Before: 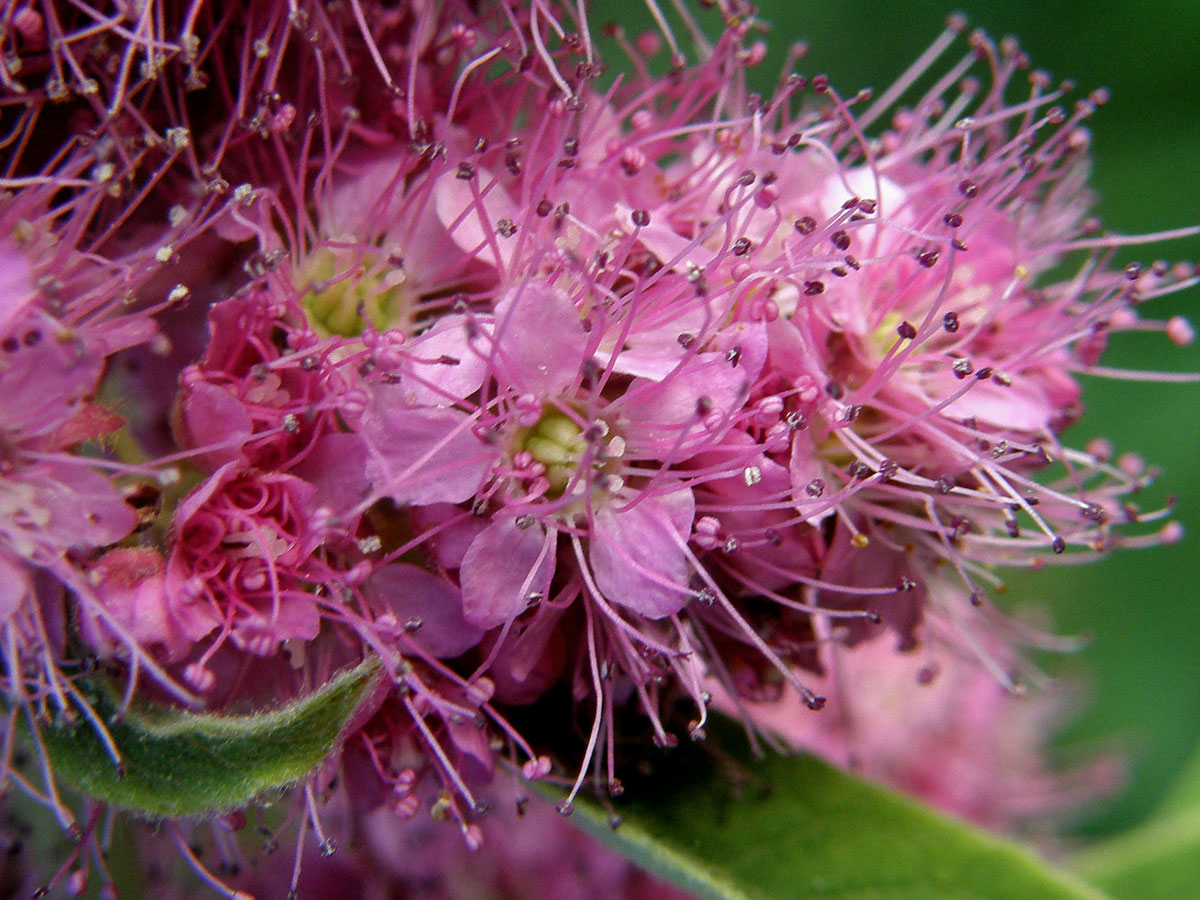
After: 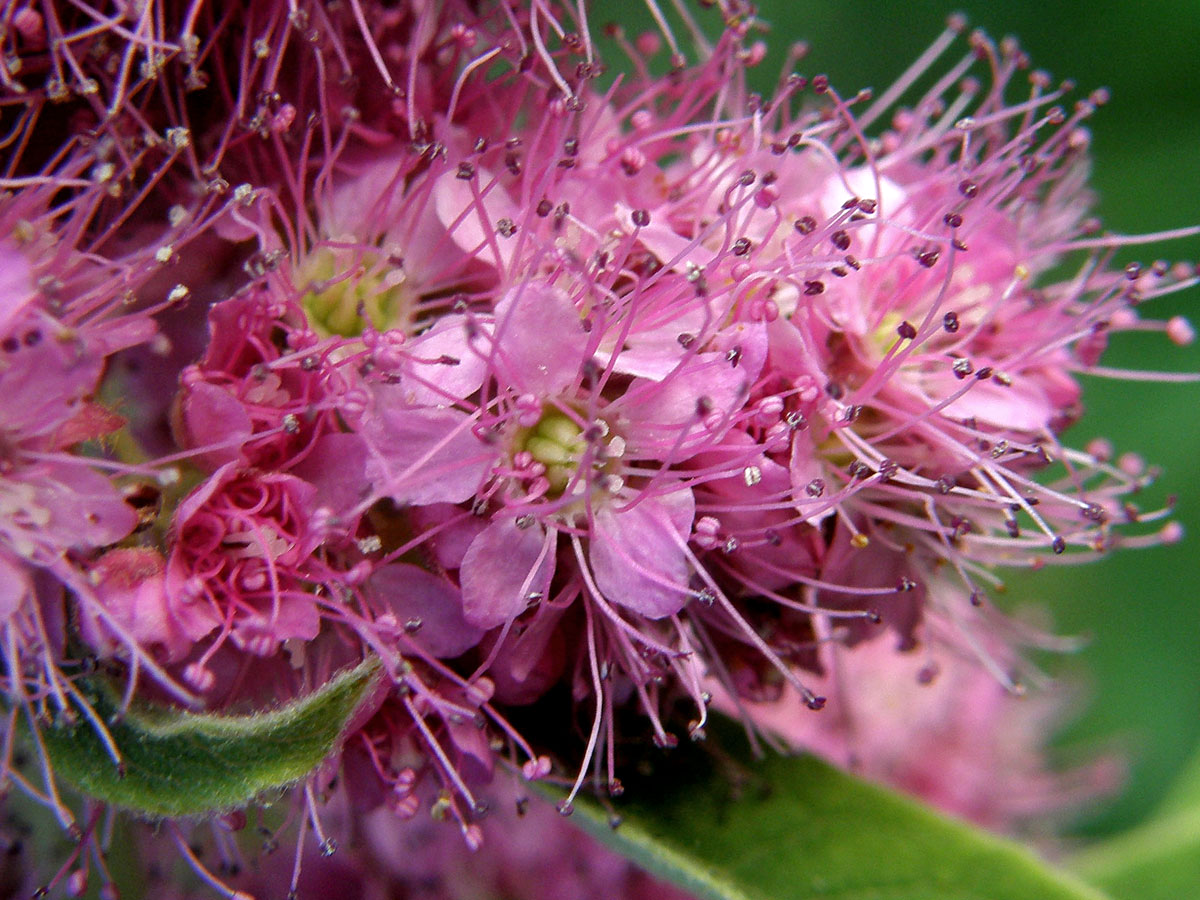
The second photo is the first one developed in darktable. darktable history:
exposure: exposure 0.134 EV, compensate highlight preservation false
